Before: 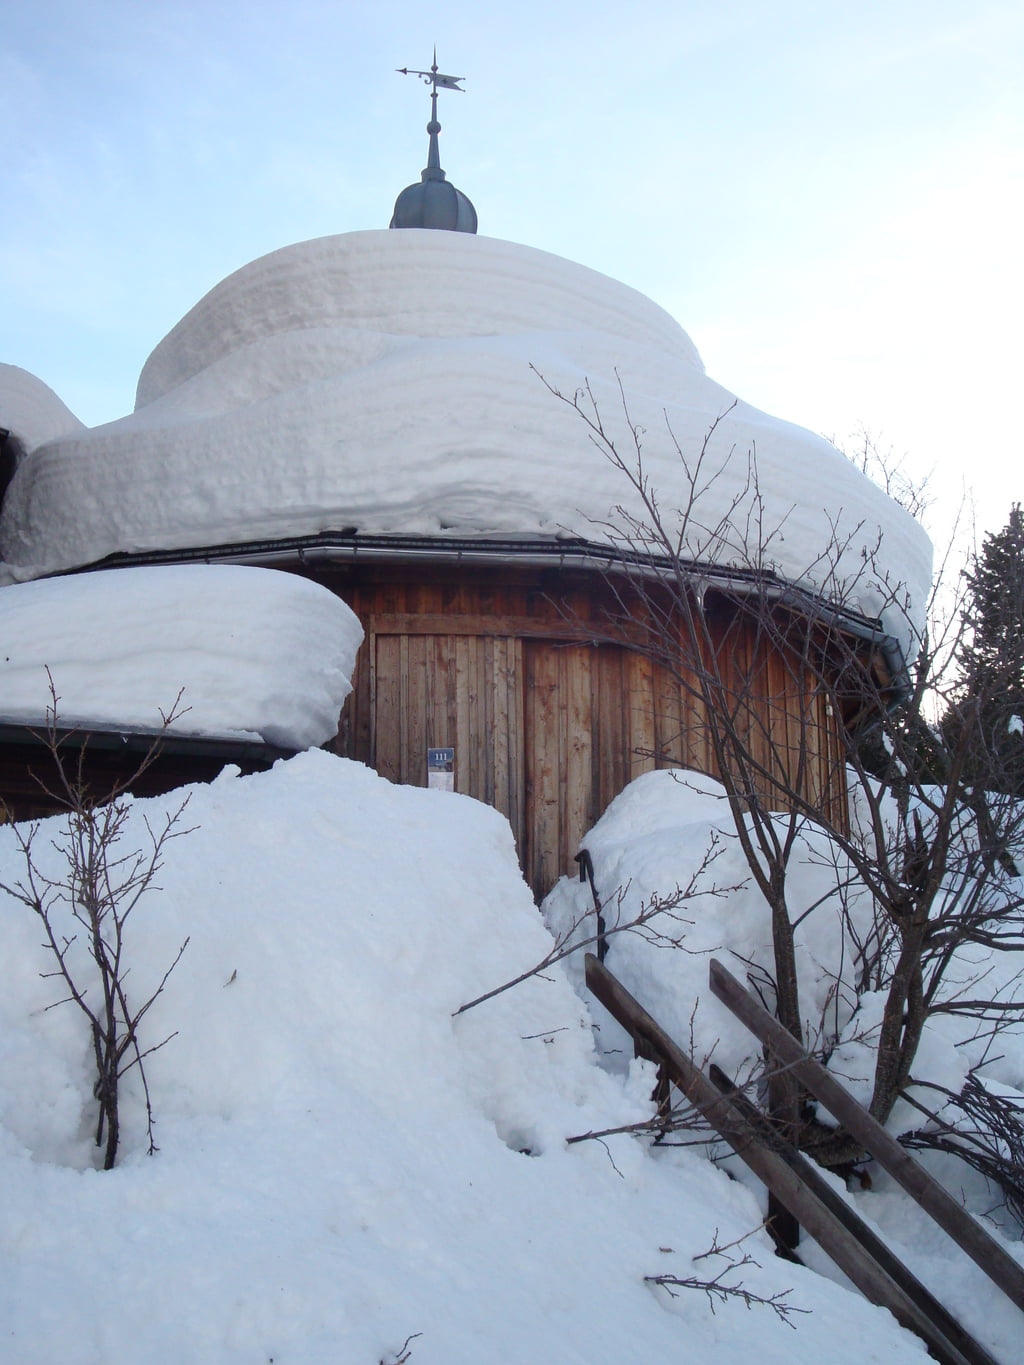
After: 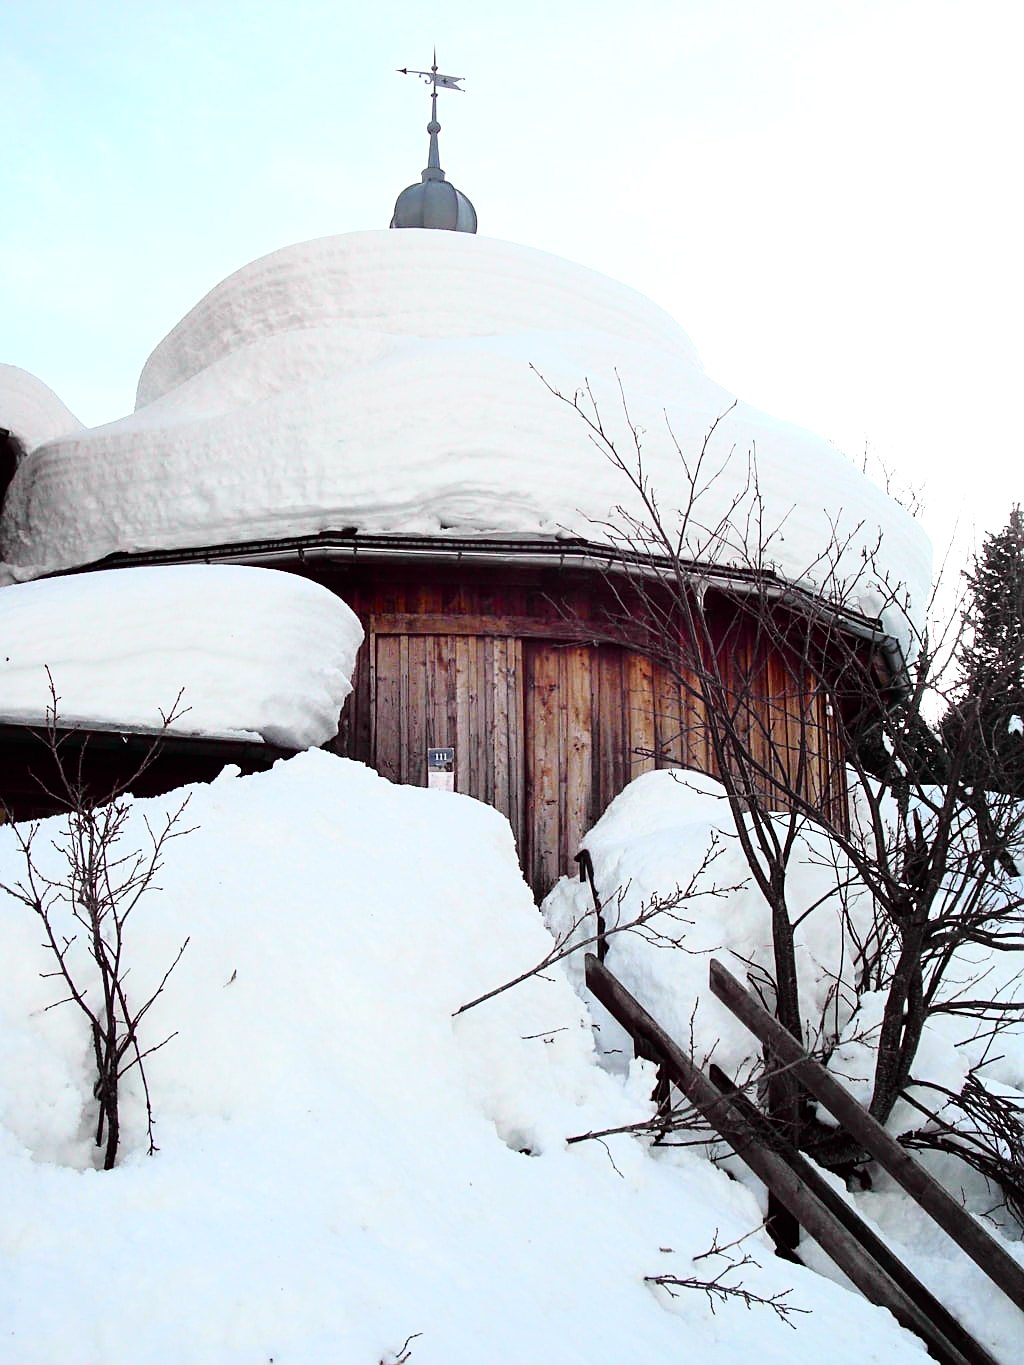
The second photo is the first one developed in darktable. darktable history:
tone curve: curves: ch0 [(0, 0) (0.062, 0.023) (0.168, 0.142) (0.359, 0.44) (0.469, 0.544) (0.634, 0.722) (0.839, 0.909) (0.998, 0.978)]; ch1 [(0, 0) (0.437, 0.453) (0.472, 0.47) (0.502, 0.504) (0.527, 0.546) (0.568, 0.619) (0.608, 0.665) (0.669, 0.748) (0.859, 0.899) (1, 1)]; ch2 [(0, 0) (0.33, 0.301) (0.421, 0.443) (0.473, 0.498) (0.509, 0.5) (0.535, 0.564) (0.575, 0.625) (0.608, 0.676) (1, 1)], color space Lab, independent channels, preserve colors none
tone equalizer: -8 EV -0.75 EV, -7 EV -0.7 EV, -6 EV -0.6 EV, -5 EV -0.4 EV, -3 EV 0.4 EV, -2 EV 0.6 EV, -1 EV 0.7 EV, +0 EV 0.75 EV, edges refinement/feathering 500, mask exposure compensation -1.57 EV, preserve details no
sharpen: on, module defaults
